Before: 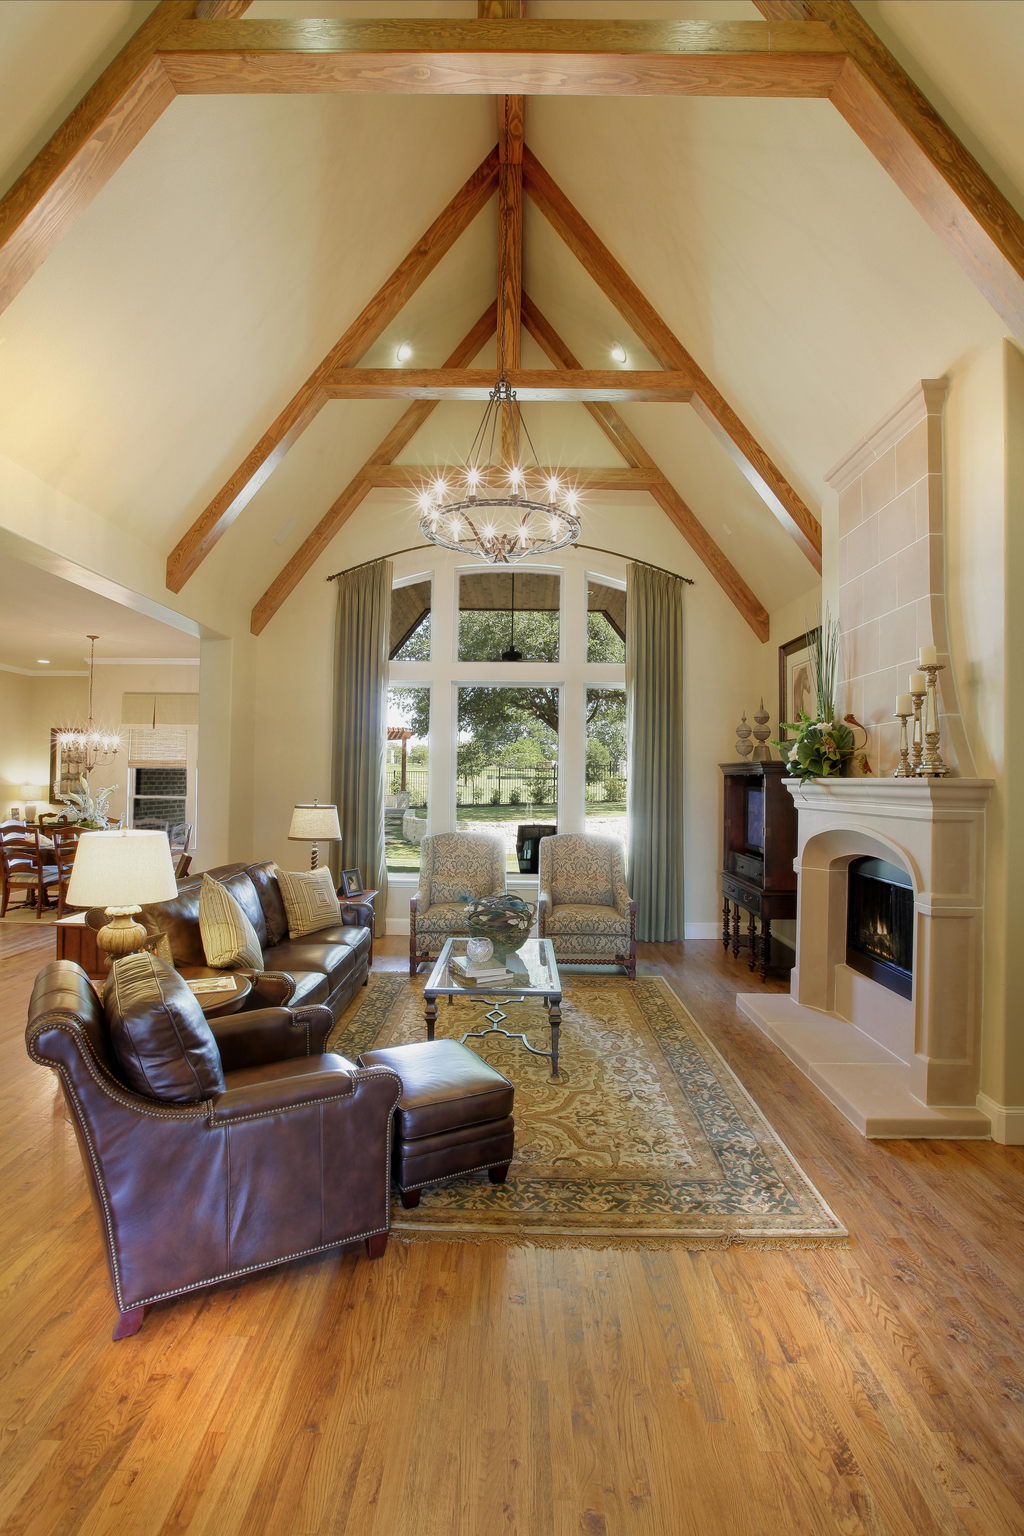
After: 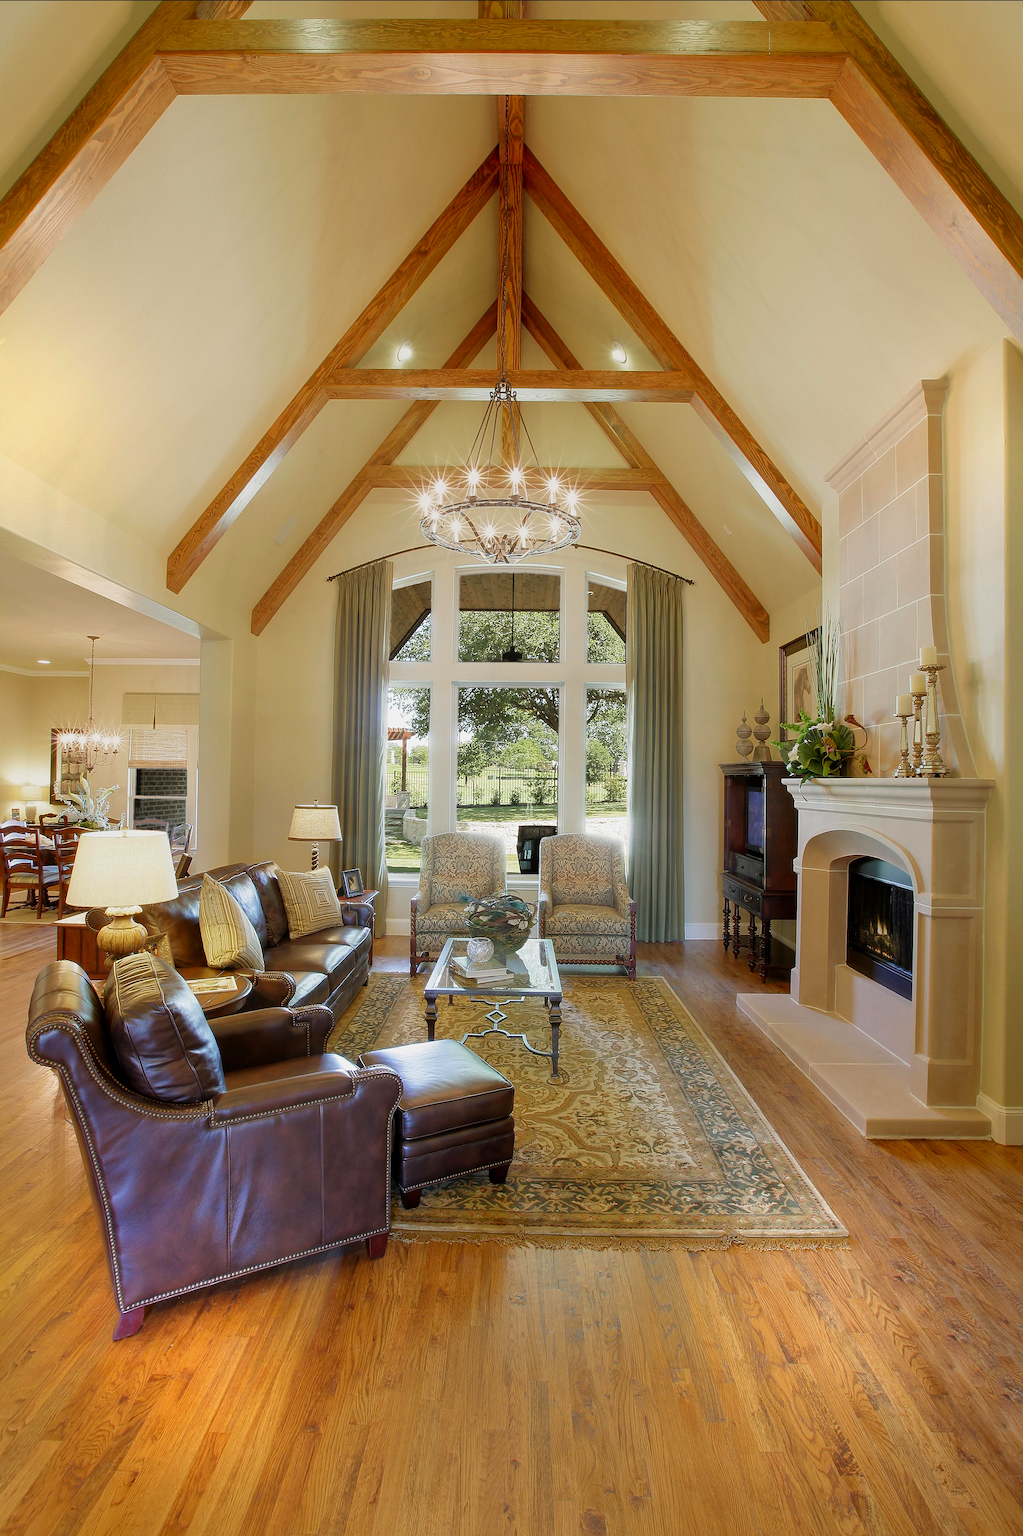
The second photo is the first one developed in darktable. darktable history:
sharpen: on, module defaults
contrast brightness saturation: saturation 0.18
